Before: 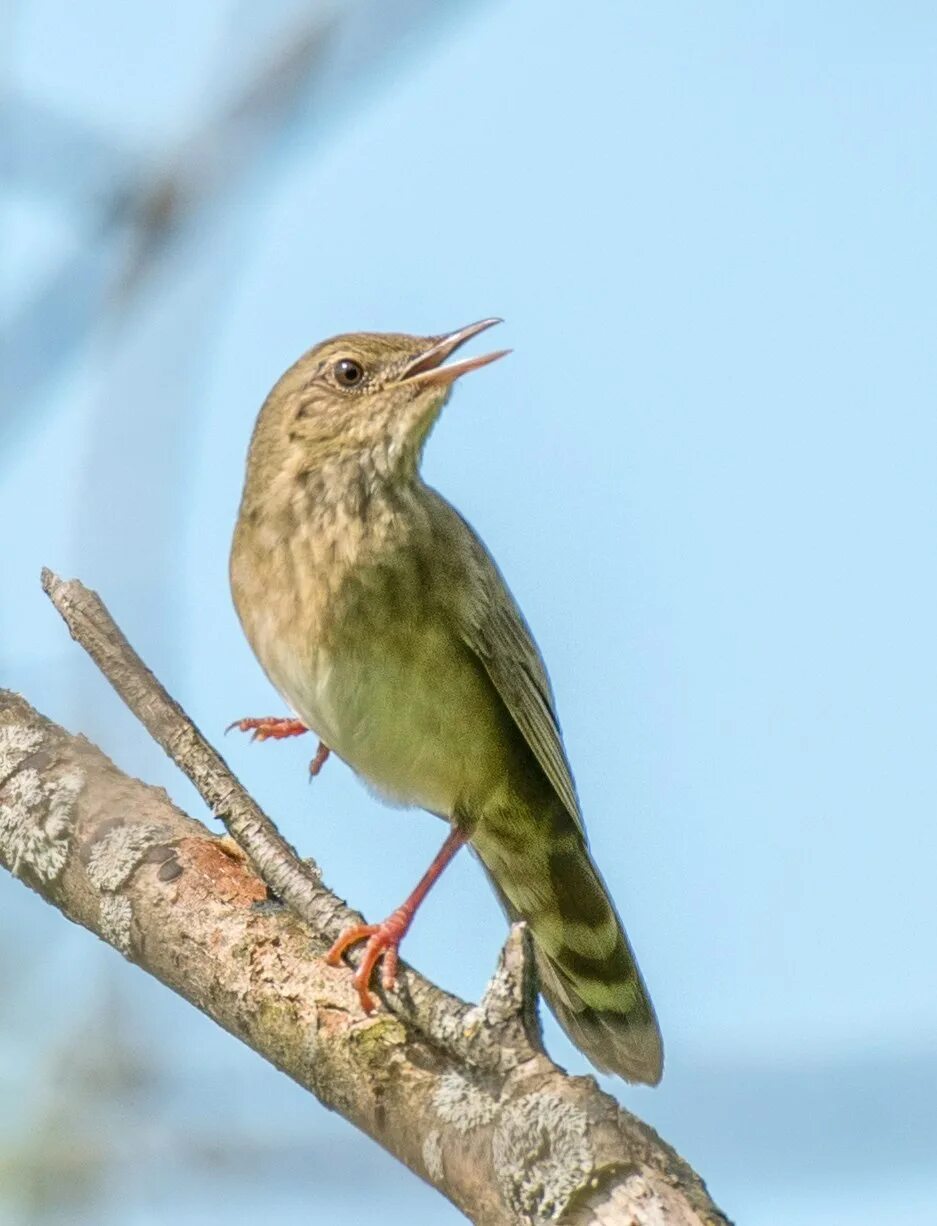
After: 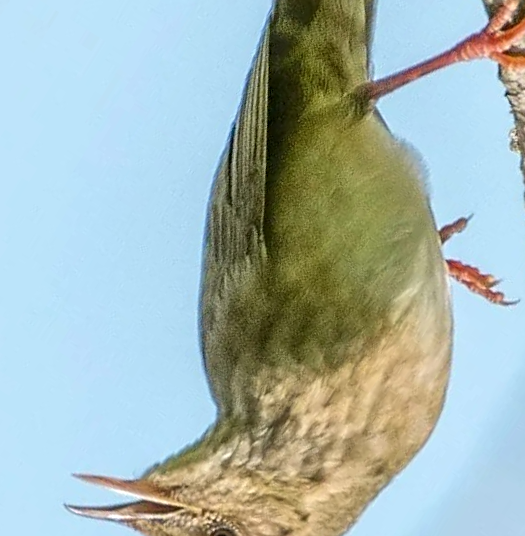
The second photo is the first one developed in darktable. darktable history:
sharpen: on, module defaults
crop and rotate: angle 148.11°, left 9.191%, top 15.573%, right 4.453%, bottom 17.084%
